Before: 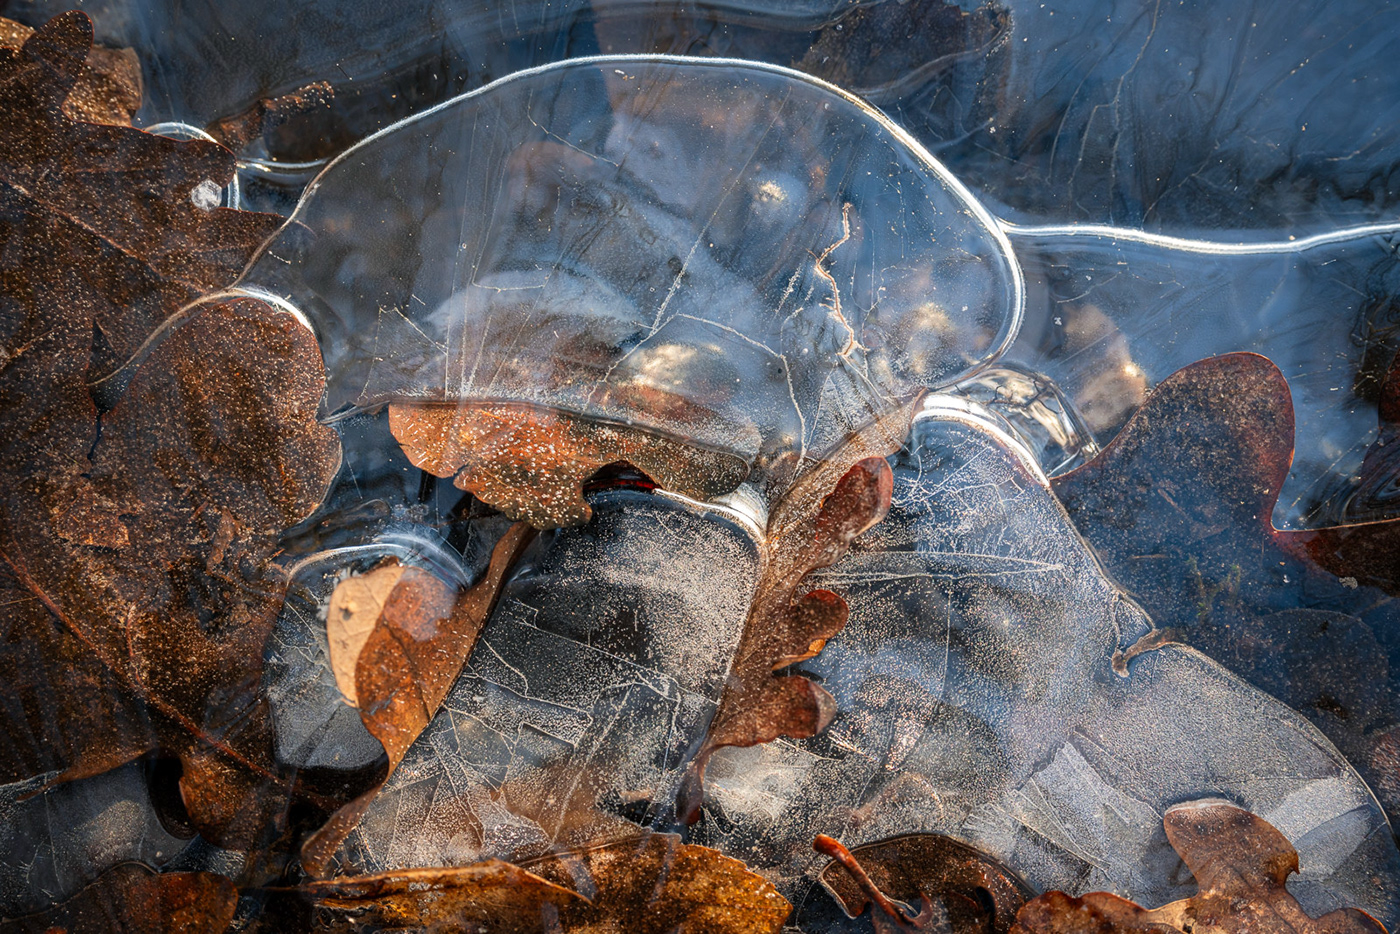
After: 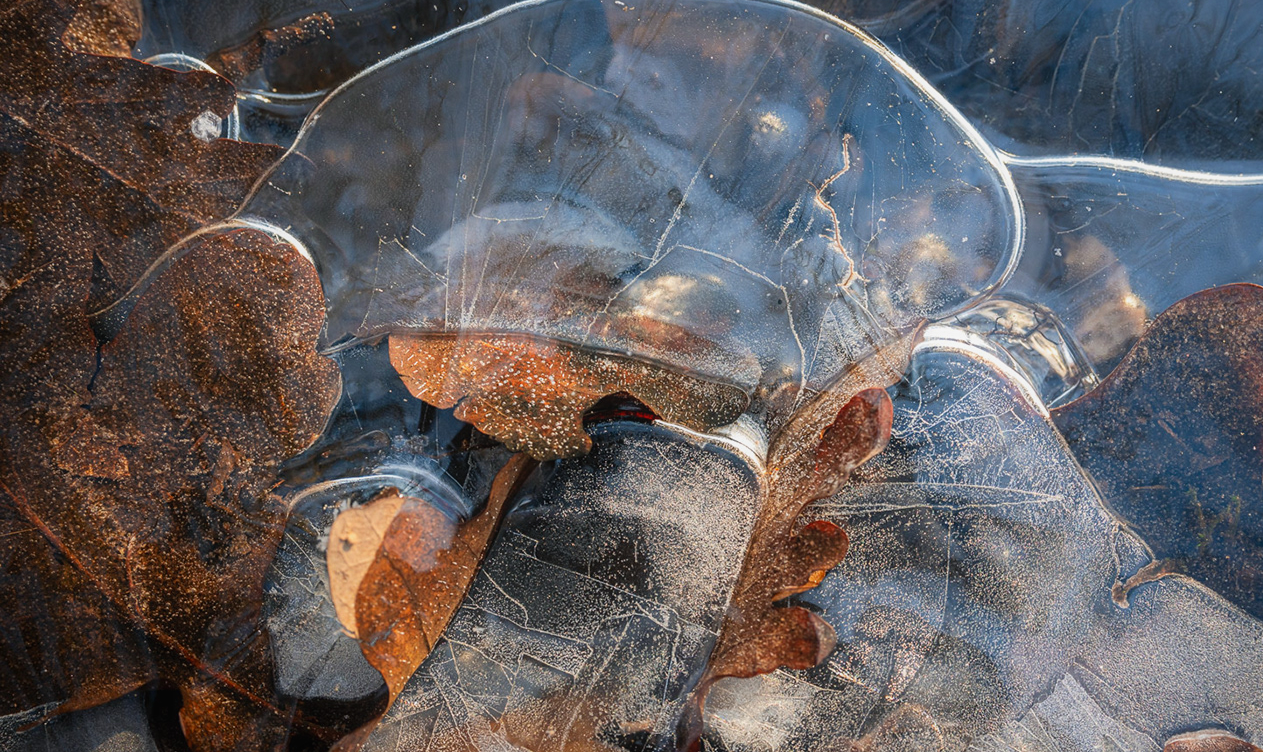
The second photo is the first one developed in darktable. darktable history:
contrast equalizer: y [[0.5, 0.488, 0.462, 0.461, 0.491, 0.5], [0.5 ×6], [0.5 ×6], [0 ×6], [0 ×6]]
crop: top 7.49%, right 9.717%, bottom 11.943%
